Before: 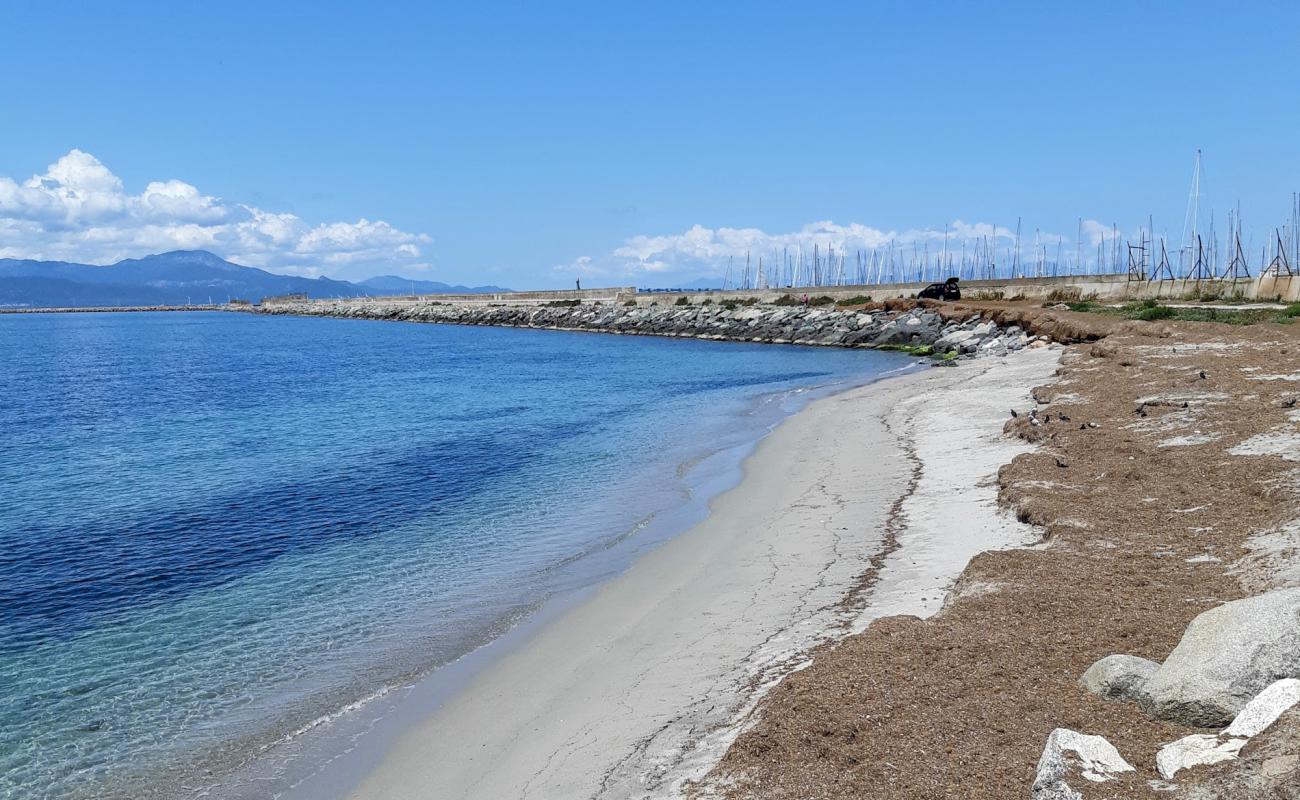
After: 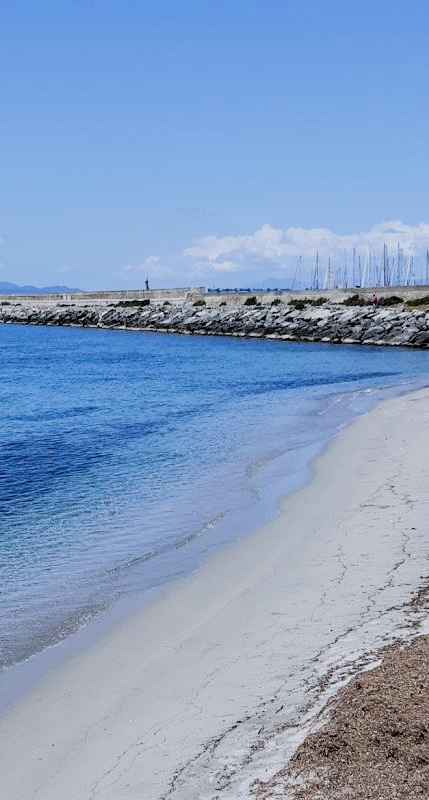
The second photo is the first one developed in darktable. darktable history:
color calibration: illuminant as shot in camera, x 0.358, y 0.373, temperature 4628.91 K
crop: left 33.214%, right 33.768%
filmic rgb: black relative exposure -5.09 EV, white relative exposure 3.96 EV, hardness 2.89, contrast 1.297, highlights saturation mix -28.66%
